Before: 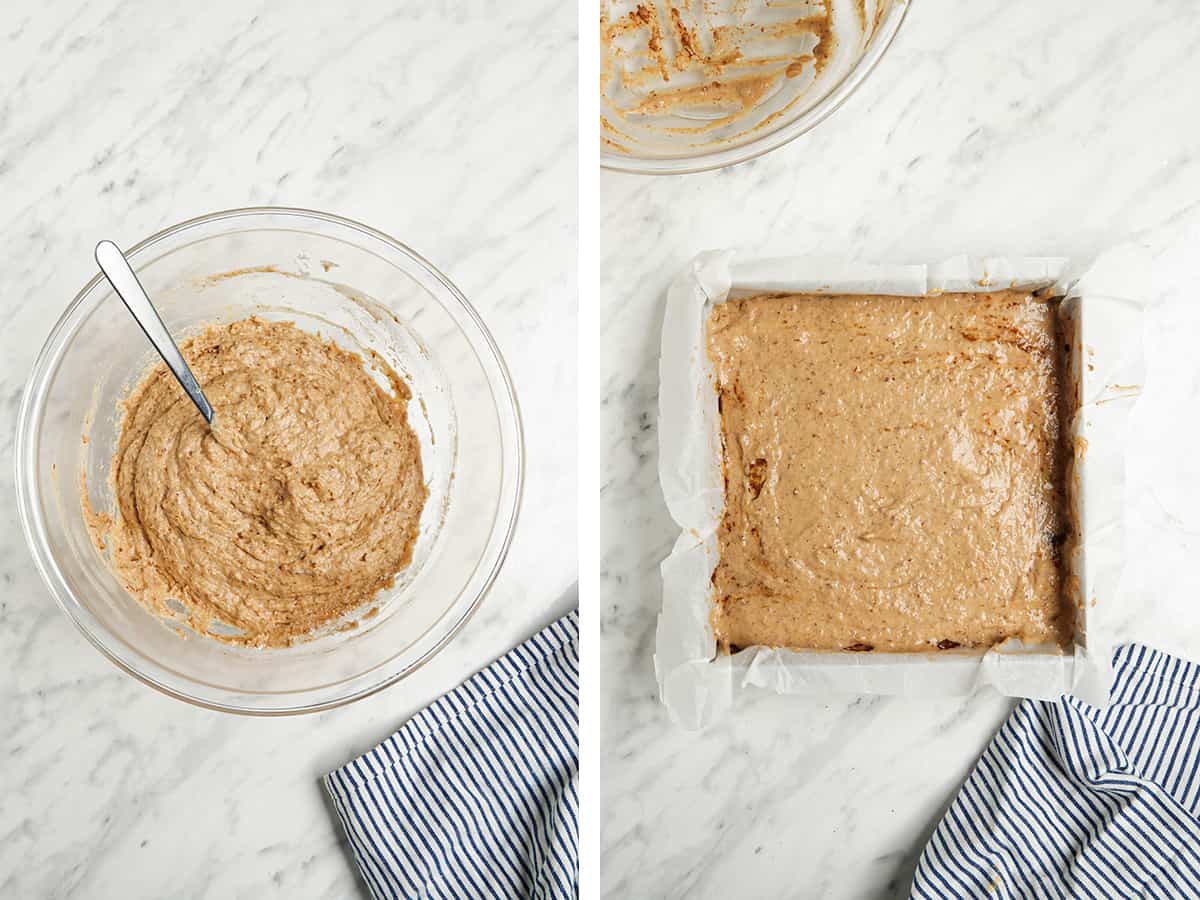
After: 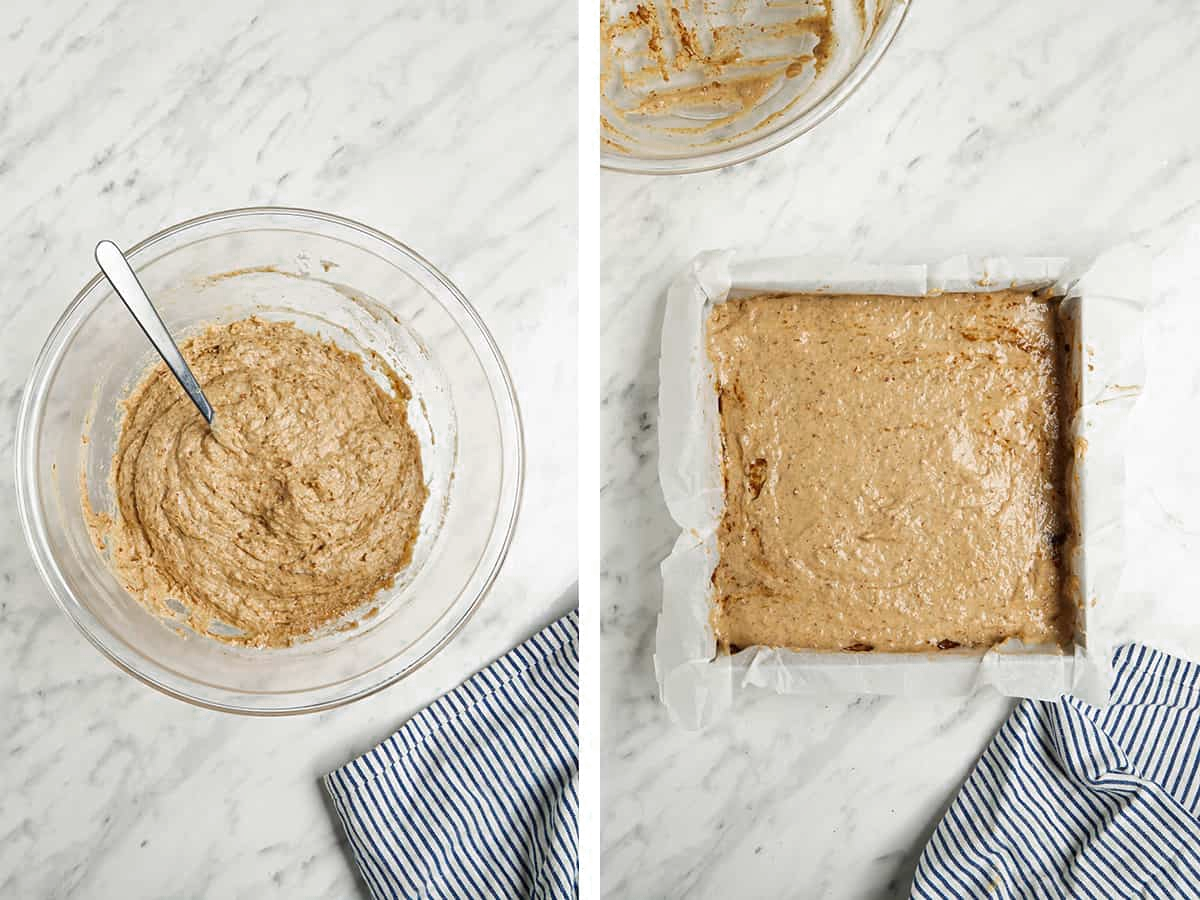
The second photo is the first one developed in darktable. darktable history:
color zones: curves: ch0 [(0, 0.558) (0.143, 0.548) (0.286, 0.447) (0.429, 0.259) (0.571, 0.5) (0.714, 0.5) (0.857, 0.593) (1, 0.558)]; ch1 [(0, 0.543) (0.01, 0.544) (0.12, 0.492) (0.248, 0.458) (0.5, 0.534) (0.748, 0.5) (0.99, 0.469) (1, 0.543)]; ch2 [(0, 0.507) (0.143, 0.522) (0.286, 0.505) (0.429, 0.5) (0.571, 0.5) (0.714, 0.5) (0.857, 0.5) (1, 0.507)]
shadows and highlights: shadows 74.41, highlights -25.78, soften with gaussian
